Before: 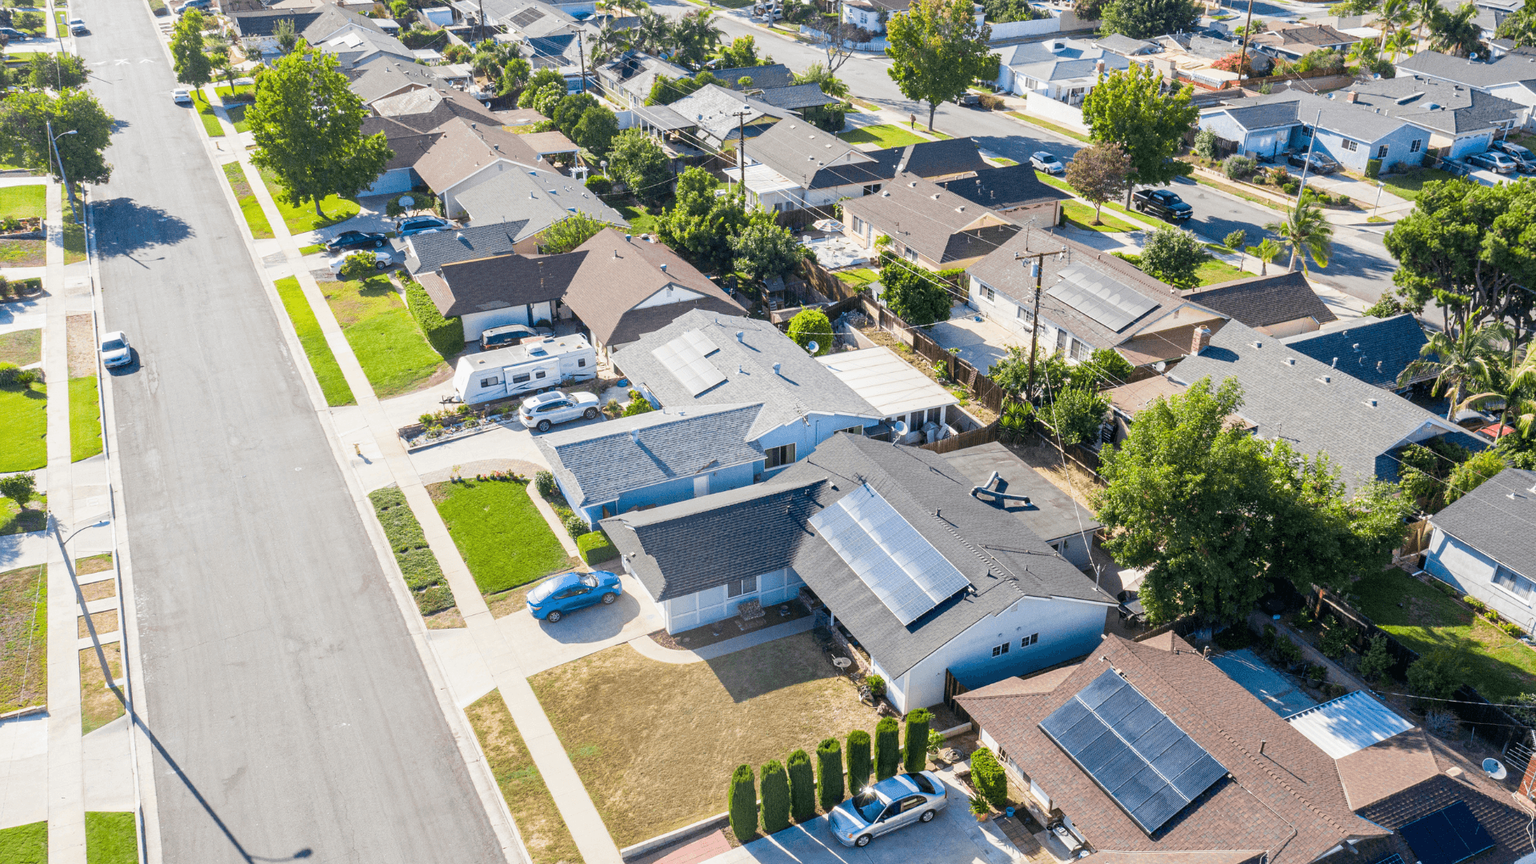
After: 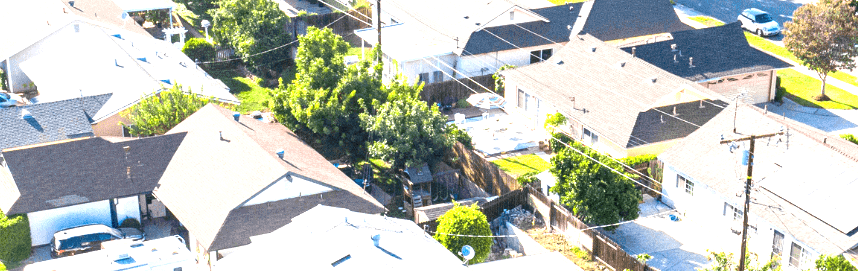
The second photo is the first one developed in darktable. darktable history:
crop: left 28.64%, top 16.832%, right 26.637%, bottom 58.055%
exposure: black level correction 0, exposure 1.2 EV, compensate exposure bias true, compensate highlight preservation false
